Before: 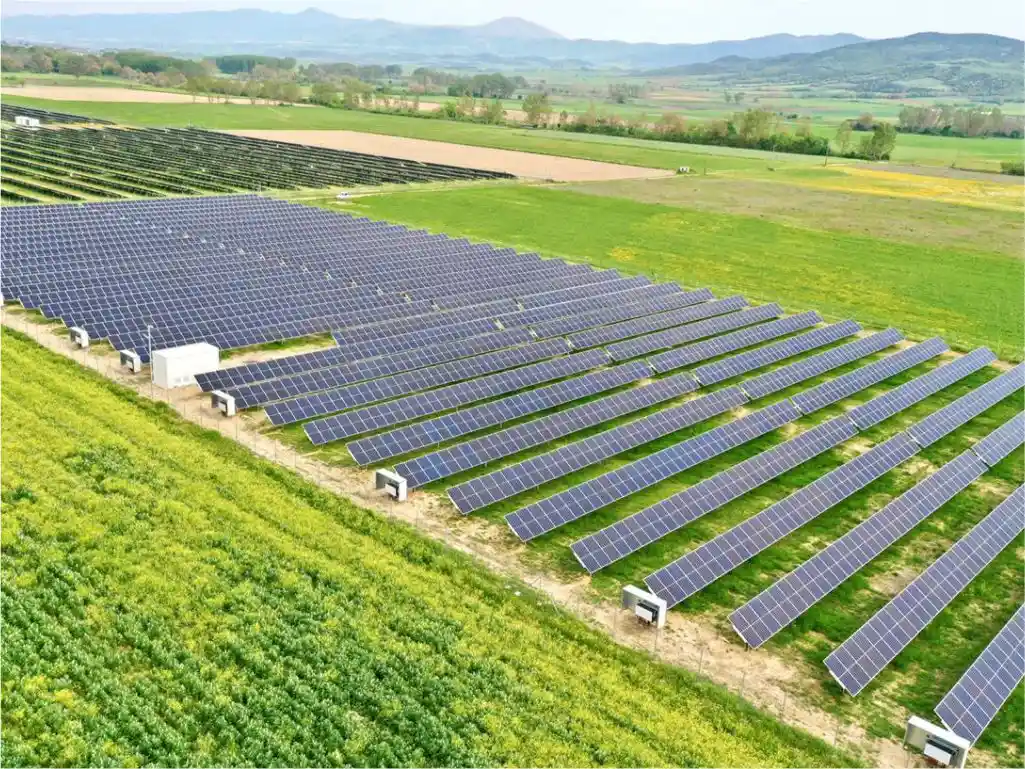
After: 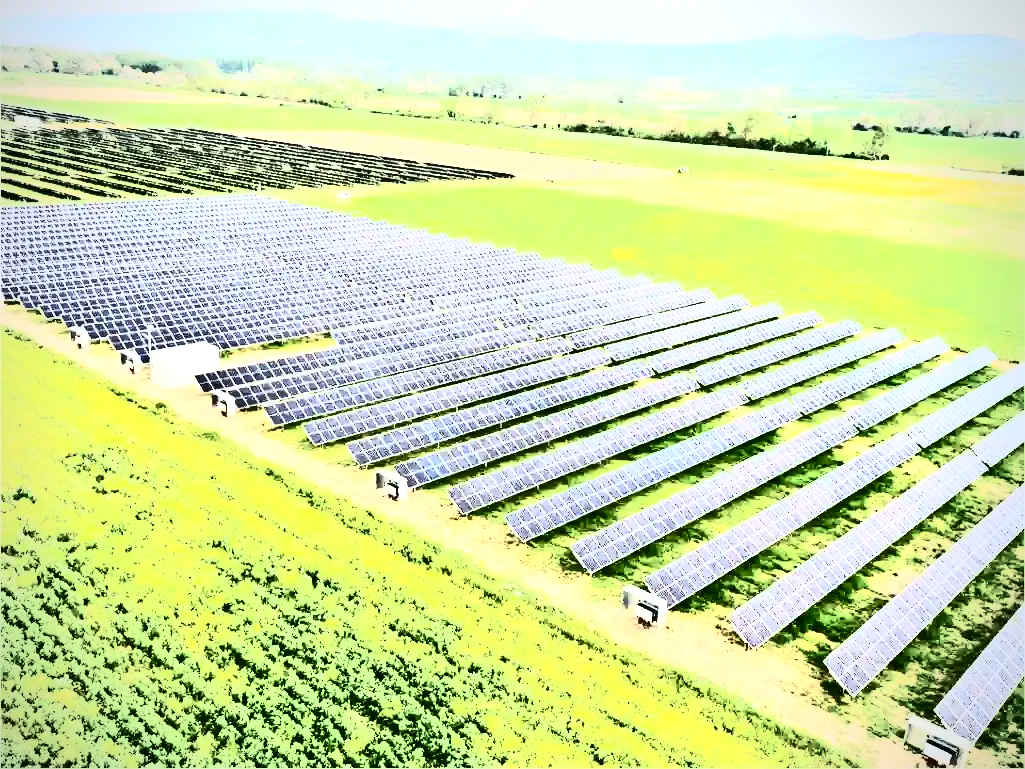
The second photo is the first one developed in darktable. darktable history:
vignetting: fall-off radius 60.92%
tone equalizer: -8 EV -1.08 EV, -7 EV -1.01 EV, -6 EV -0.867 EV, -5 EV -0.578 EV, -3 EV 0.578 EV, -2 EV 0.867 EV, -1 EV 1.01 EV, +0 EV 1.08 EV, edges refinement/feathering 500, mask exposure compensation -1.57 EV, preserve details no
contrast brightness saturation: contrast 0.93, brightness 0.2
